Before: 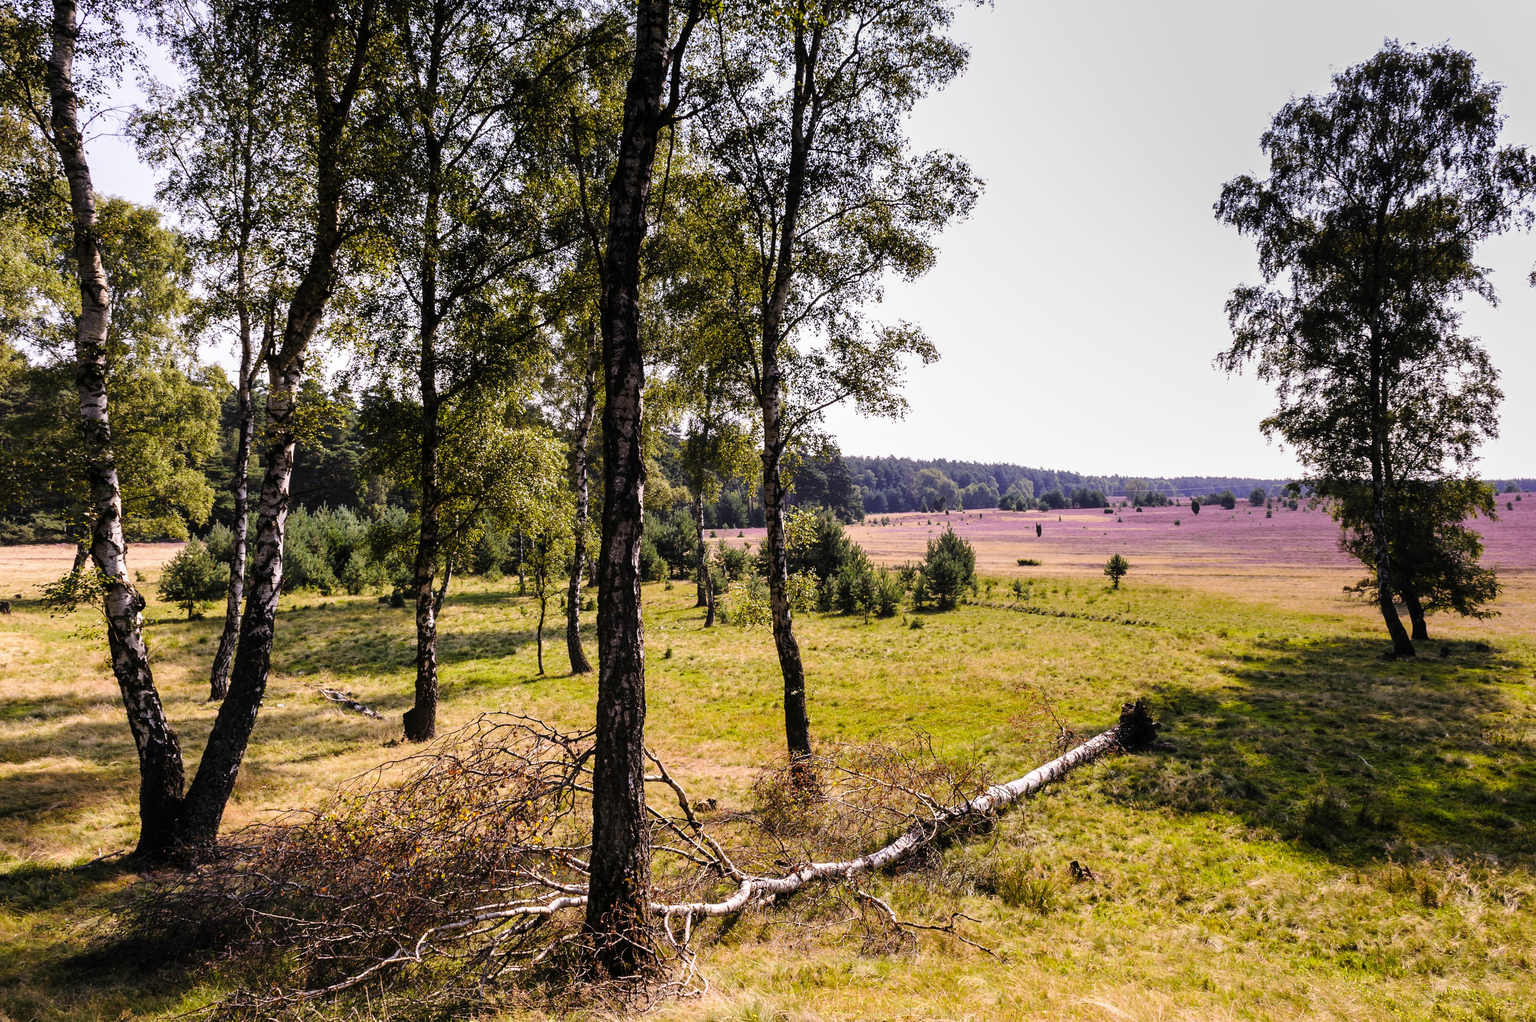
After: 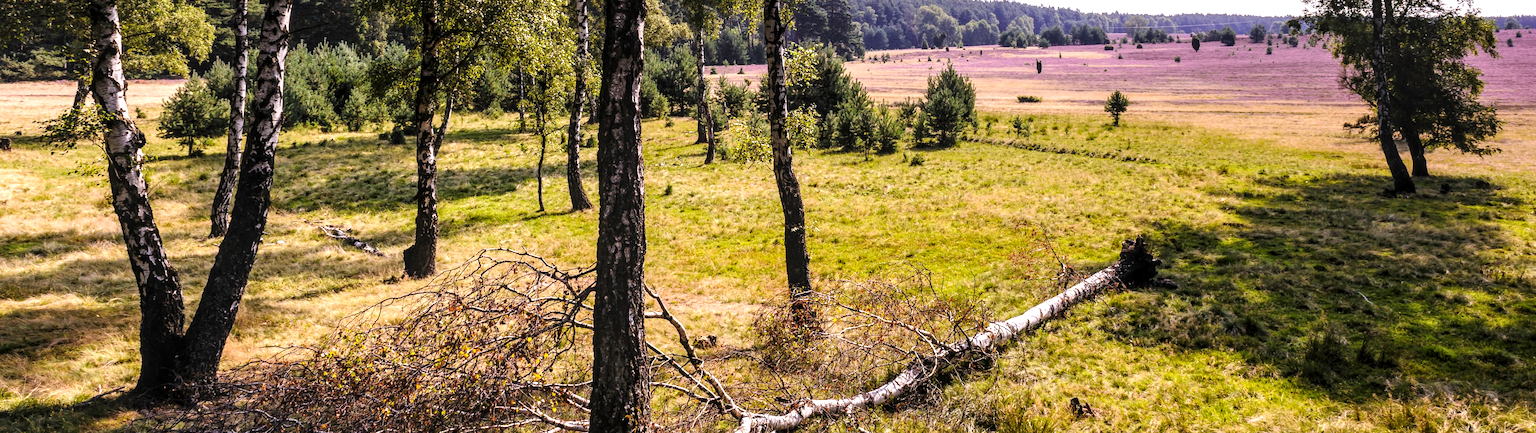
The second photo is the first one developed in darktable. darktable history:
crop: top 45.368%, bottom 12.182%
local contrast: on, module defaults
exposure: exposure 0.178 EV, compensate exposure bias true, compensate highlight preservation false
levels: levels [0, 0.476, 0.951]
